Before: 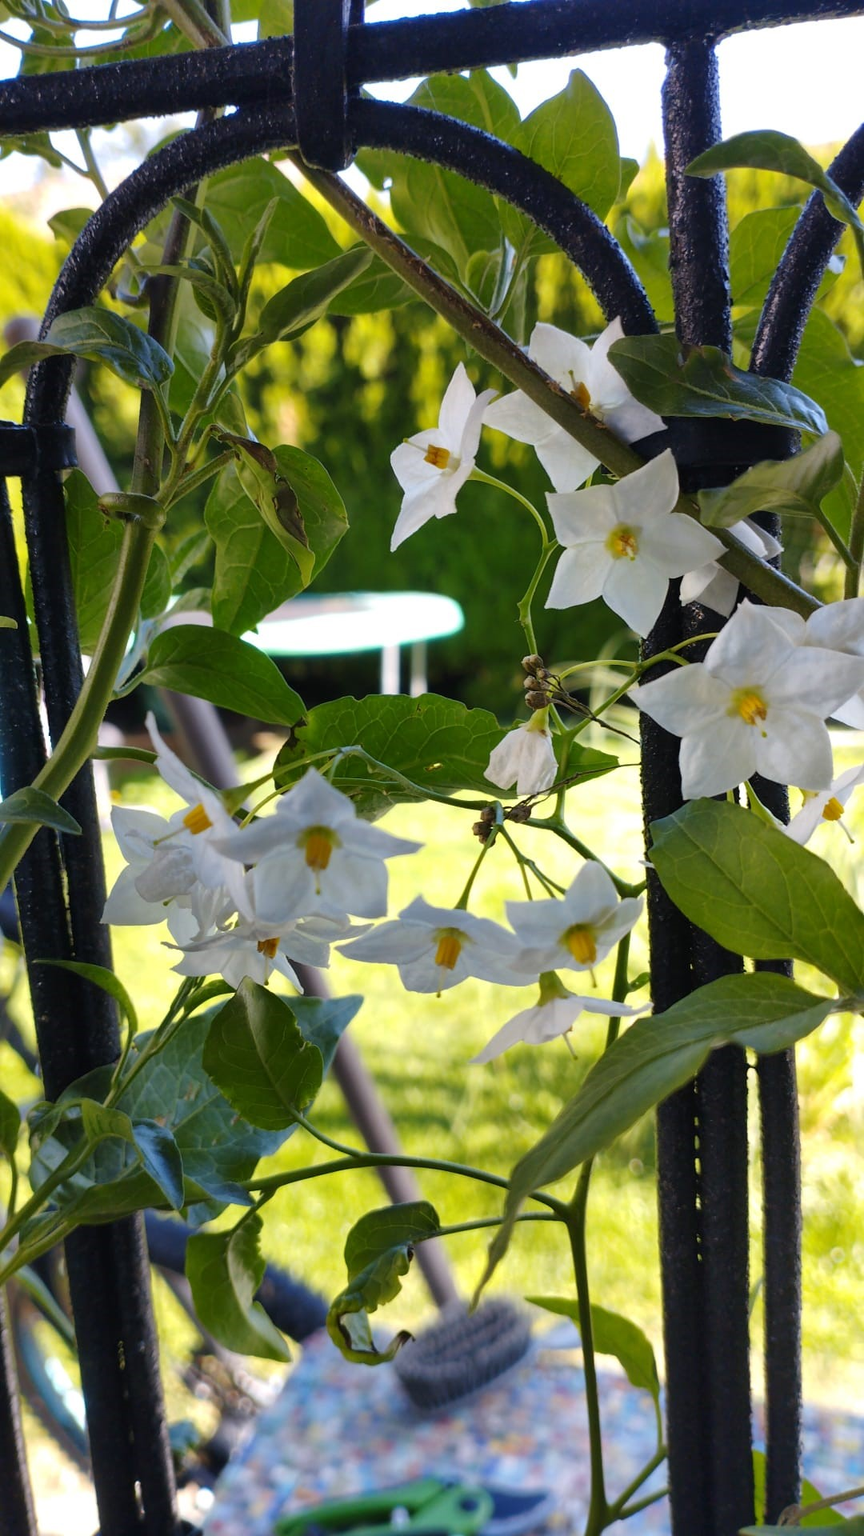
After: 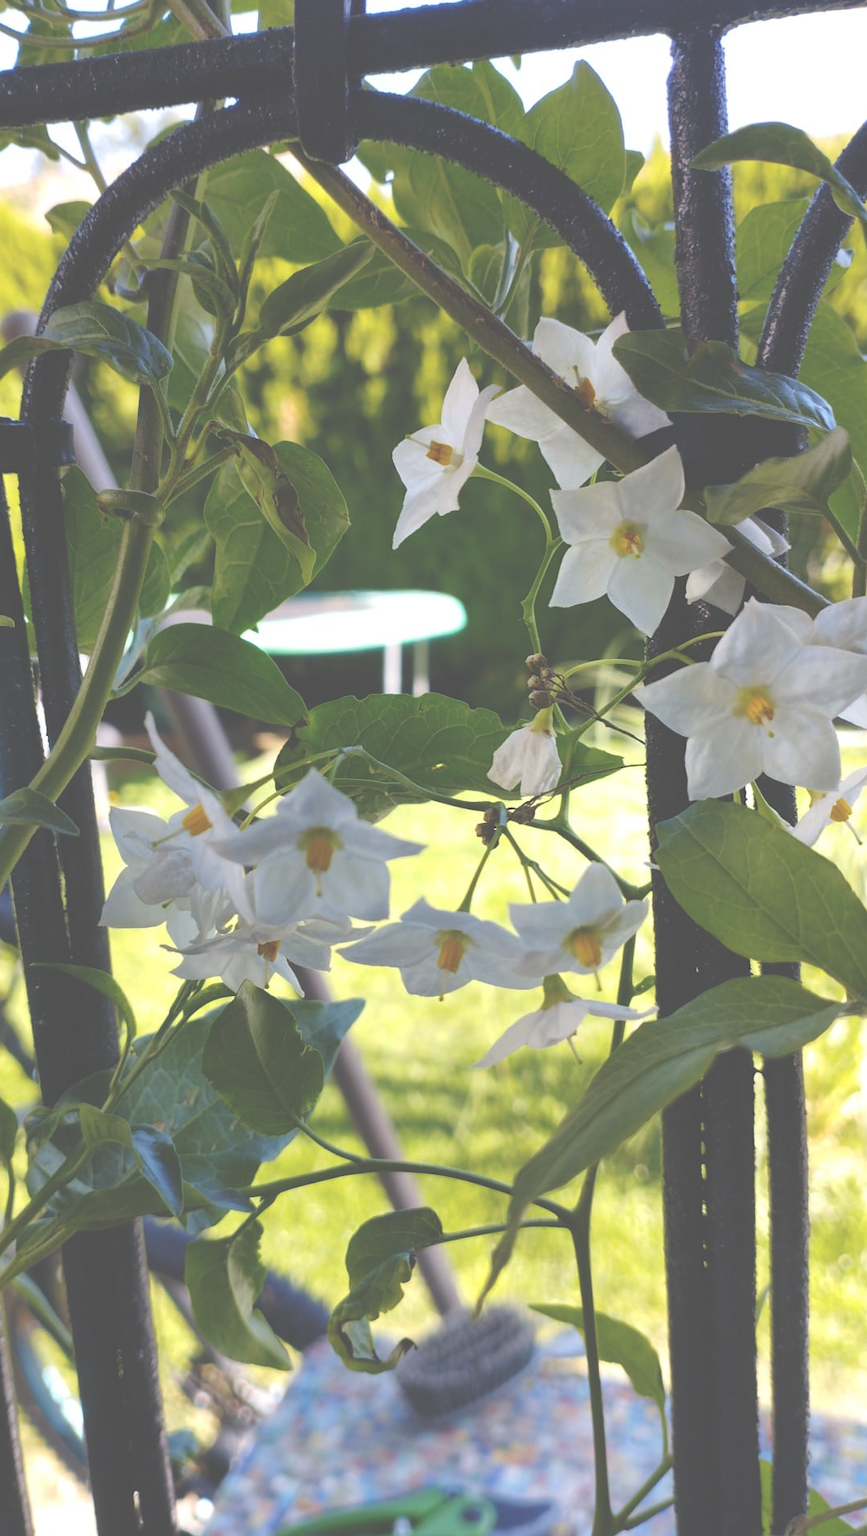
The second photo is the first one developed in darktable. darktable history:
crop: left 0.429%, top 0.65%, right 0.161%, bottom 0.65%
exposure: black level correction -0.085, compensate exposure bias true, compensate highlight preservation false
